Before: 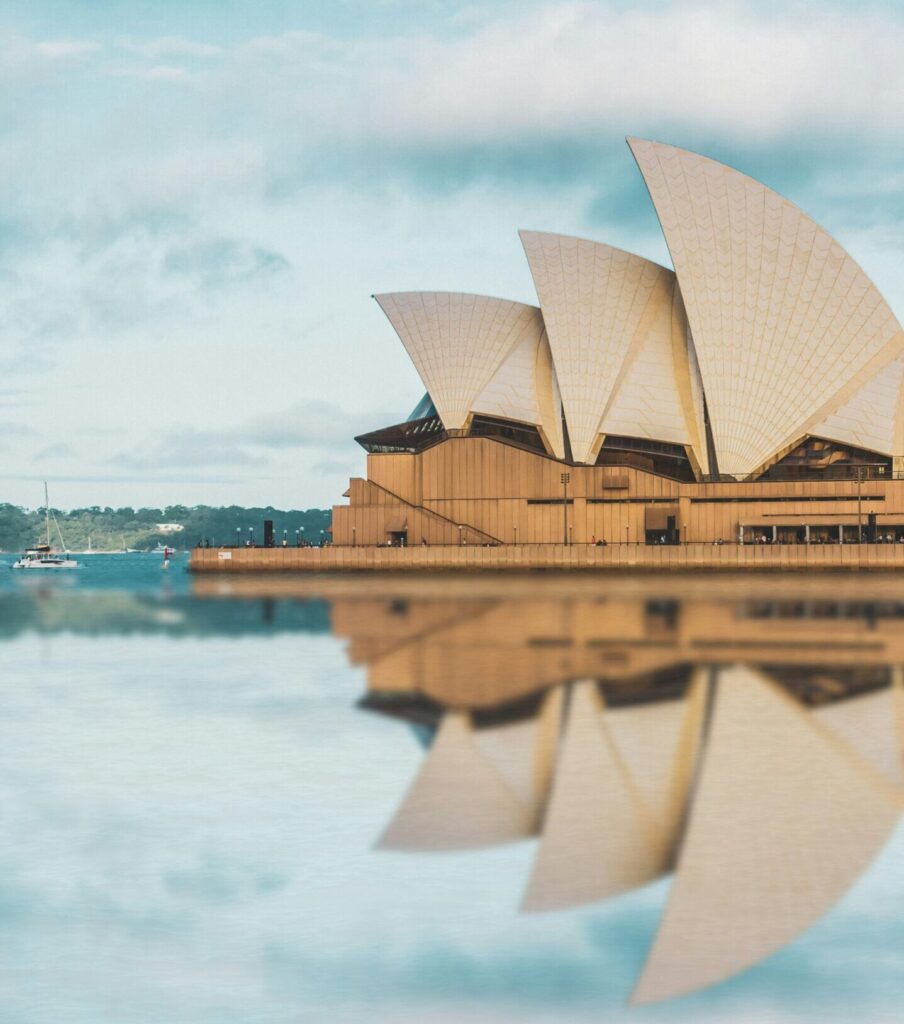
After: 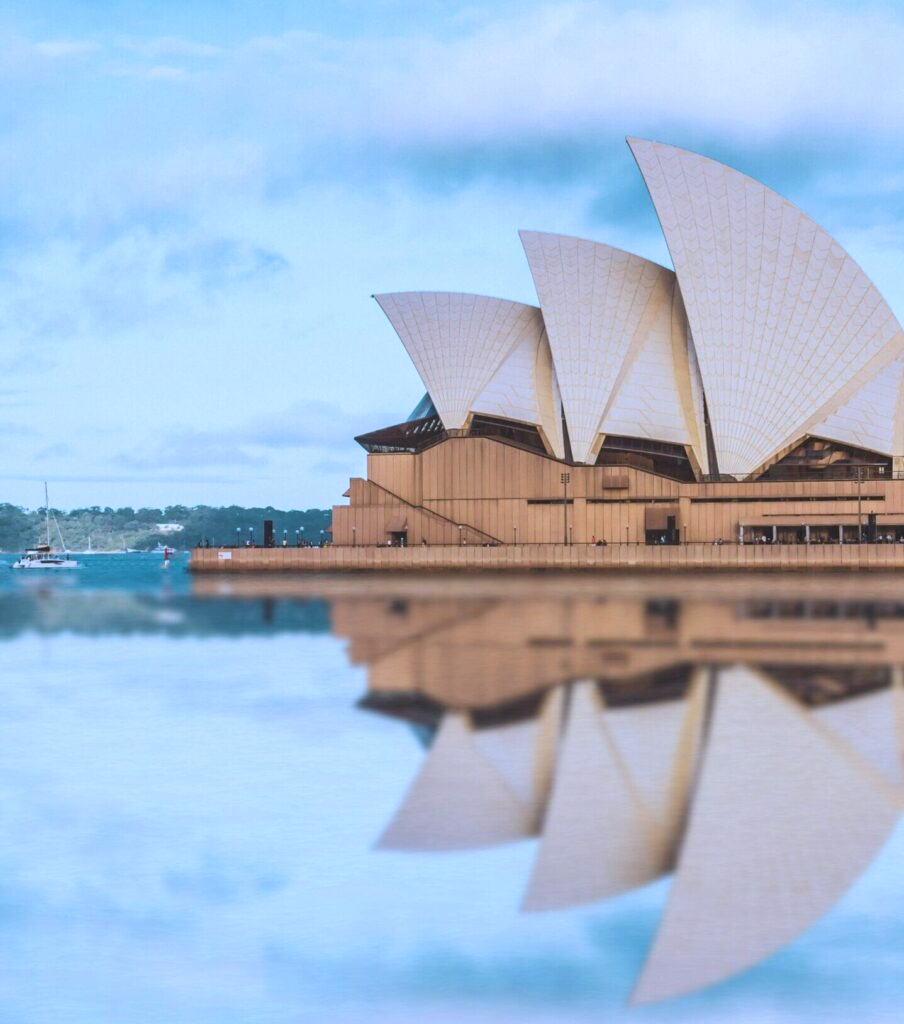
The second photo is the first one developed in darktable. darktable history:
color correction: highlights a* -3.28, highlights b* -6.24, shadows a* 3.1, shadows b* 5.19
color calibration: illuminant as shot in camera, x 0.379, y 0.396, temperature 4138.76 K
rotate and perspective: automatic cropping off
